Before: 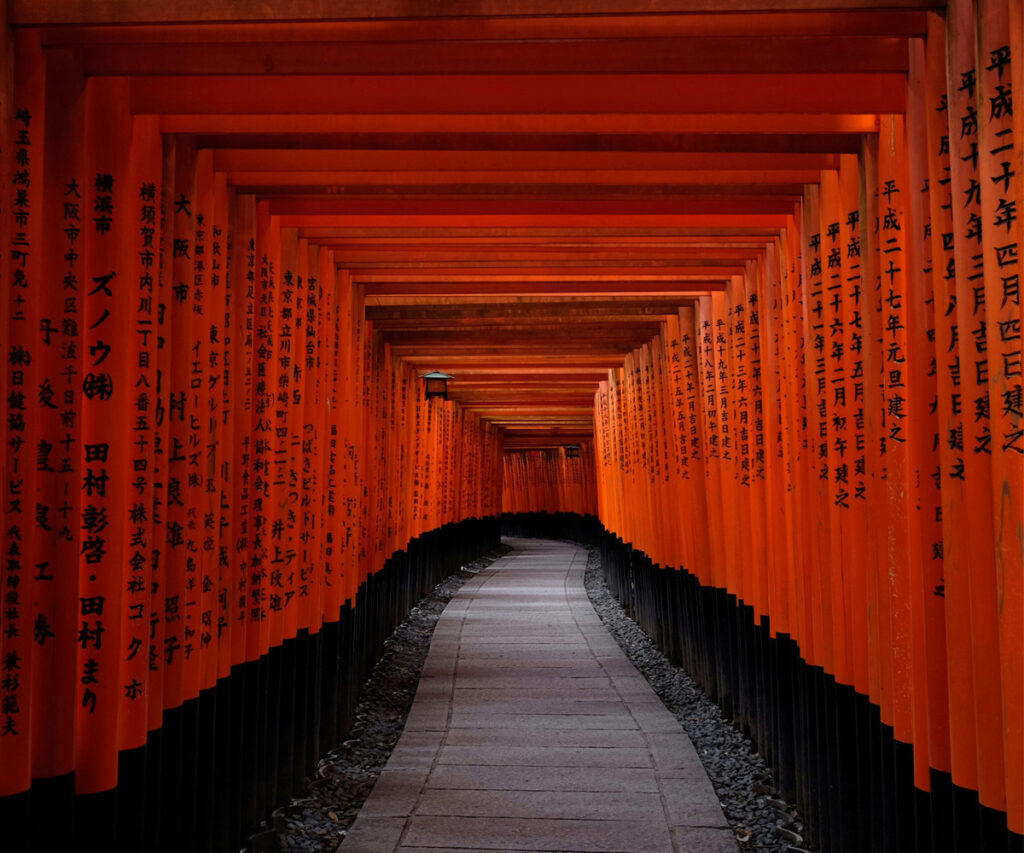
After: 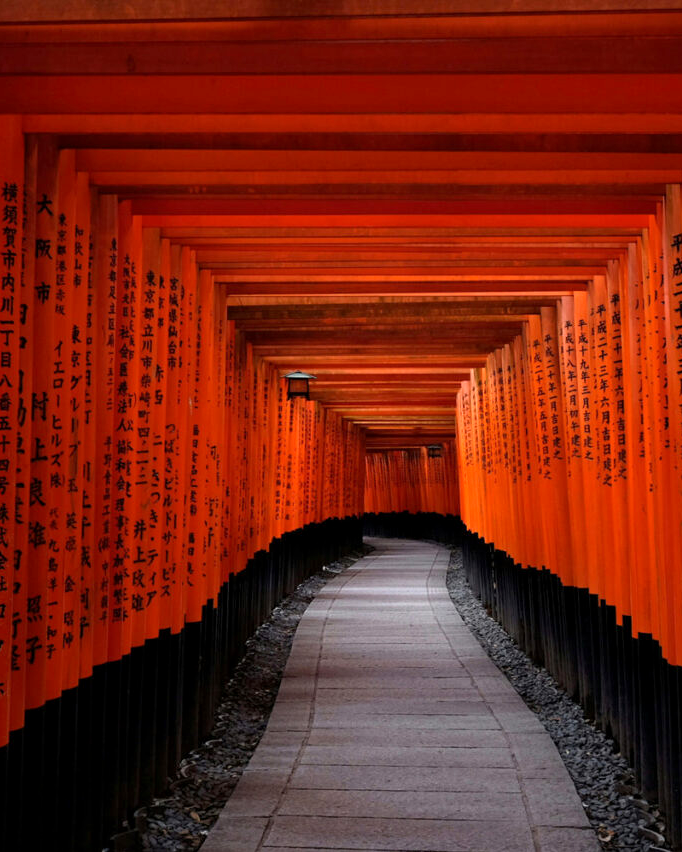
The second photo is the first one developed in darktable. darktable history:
exposure: black level correction 0.001, exposure 0.5 EV, compensate exposure bias true, compensate highlight preservation false
crop and rotate: left 13.537%, right 19.796%
